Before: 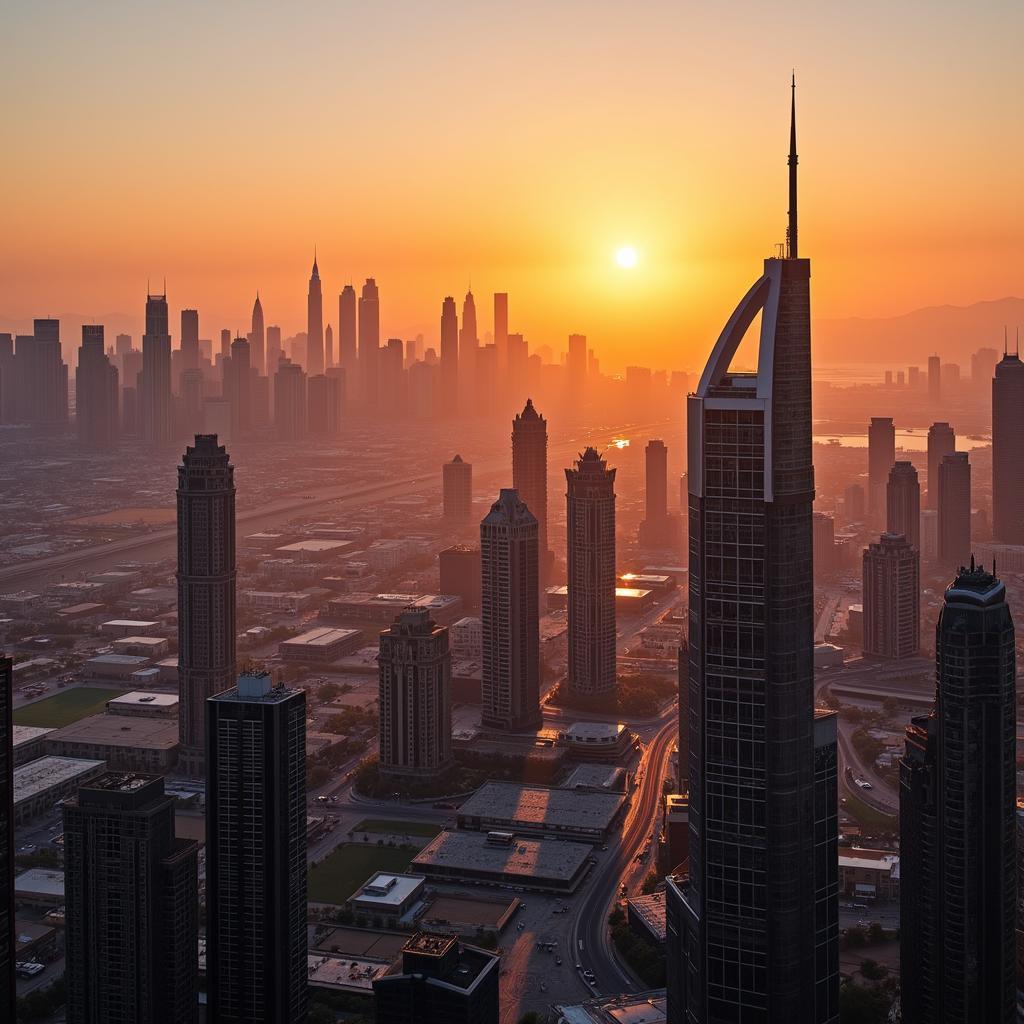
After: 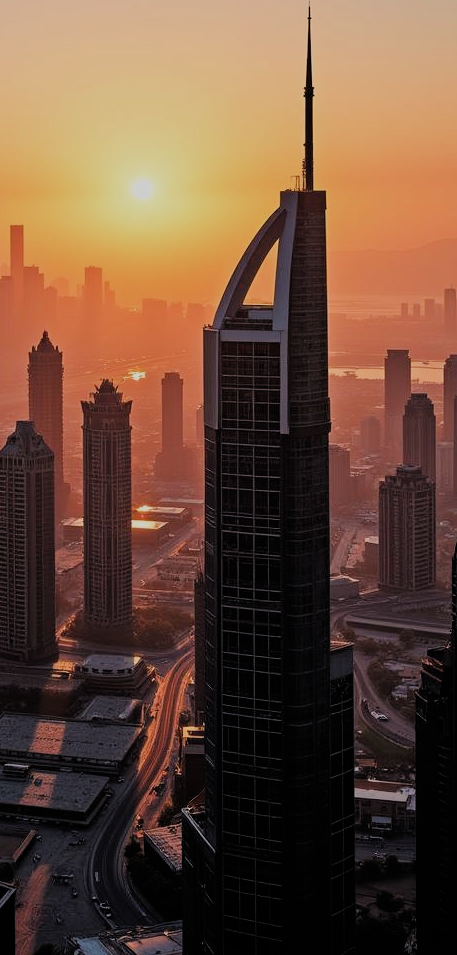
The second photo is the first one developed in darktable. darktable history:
filmic rgb: black relative exposure -6.75 EV, white relative exposure 5.94 EV, hardness 2.71, add noise in highlights 0.001, color science v3 (2019), use custom middle-gray values true, contrast in highlights soft
crop: left 47.296%, top 6.702%, right 8.034%
